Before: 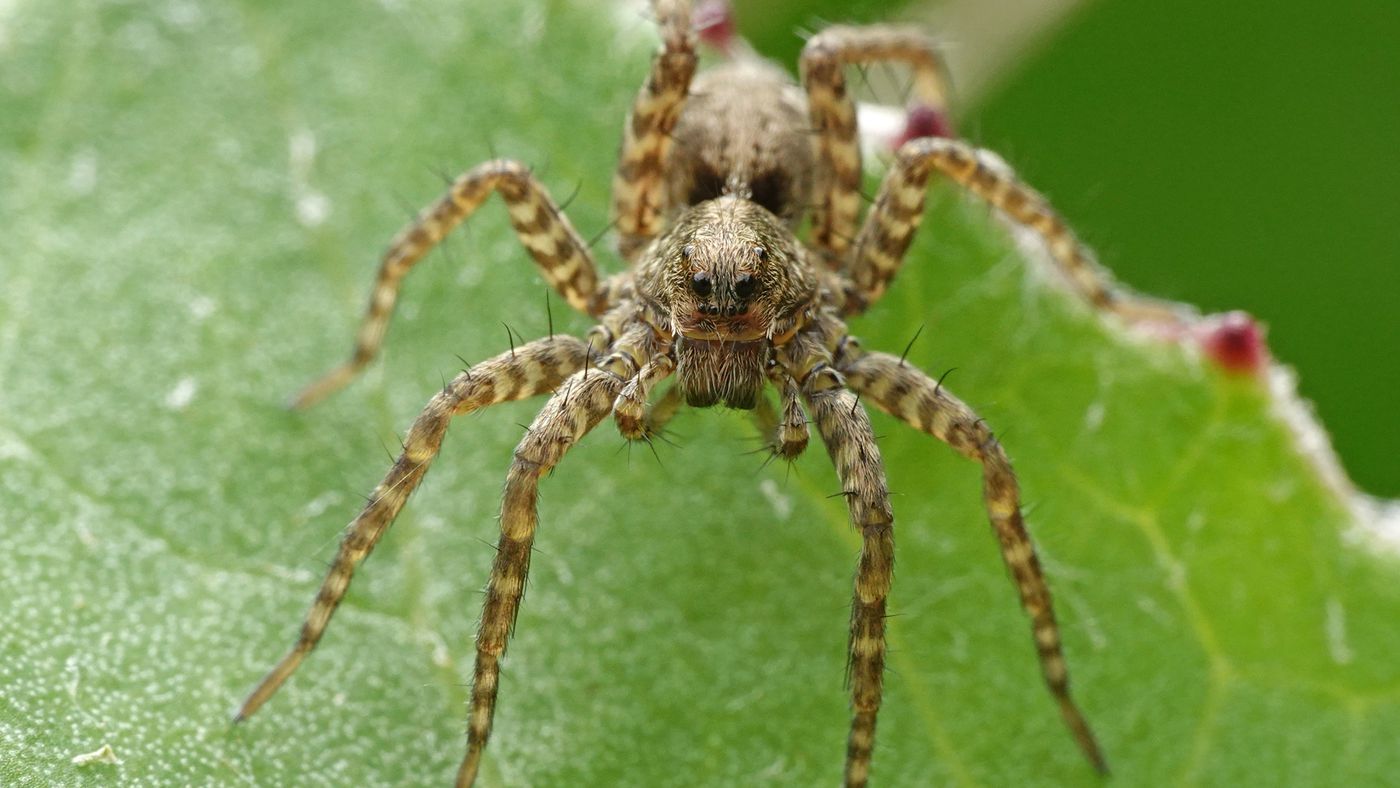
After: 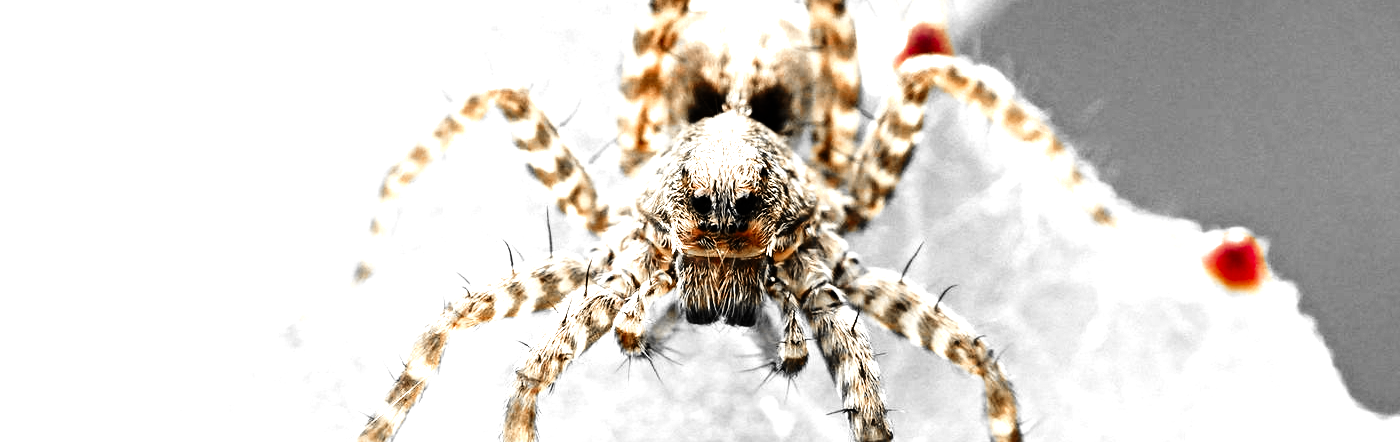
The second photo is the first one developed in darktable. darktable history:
white balance: red 1.123, blue 0.83
filmic rgb: black relative exposure -5.42 EV, white relative exposure 2.85 EV, dynamic range scaling -37.73%, hardness 4, contrast 1.605, highlights saturation mix -0.93%
crop and rotate: top 10.605%, bottom 33.274%
tone curve: curves: ch0 [(0, 0) (0.003, 0.002) (0.011, 0.006) (0.025, 0.014) (0.044, 0.025) (0.069, 0.039) (0.1, 0.056) (0.136, 0.082) (0.177, 0.116) (0.224, 0.163) (0.277, 0.233) (0.335, 0.311) (0.399, 0.396) (0.468, 0.488) (0.543, 0.588) (0.623, 0.695) (0.709, 0.809) (0.801, 0.912) (0.898, 0.997) (1, 1)], preserve colors none
exposure: exposure 0.7 EV, compensate highlight preservation false
color zones: curves: ch0 [(0, 0.497) (0.096, 0.361) (0.221, 0.538) (0.429, 0.5) (0.571, 0.5) (0.714, 0.5) (0.857, 0.5) (1, 0.497)]; ch1 [(0, 0.5) (0.143, 0.5) (0.257, -0.002) (0.429, 0.04) (0.571, -0.001) (0.714, -0.015) (0.857, 0.024) (1, 0.5)]
